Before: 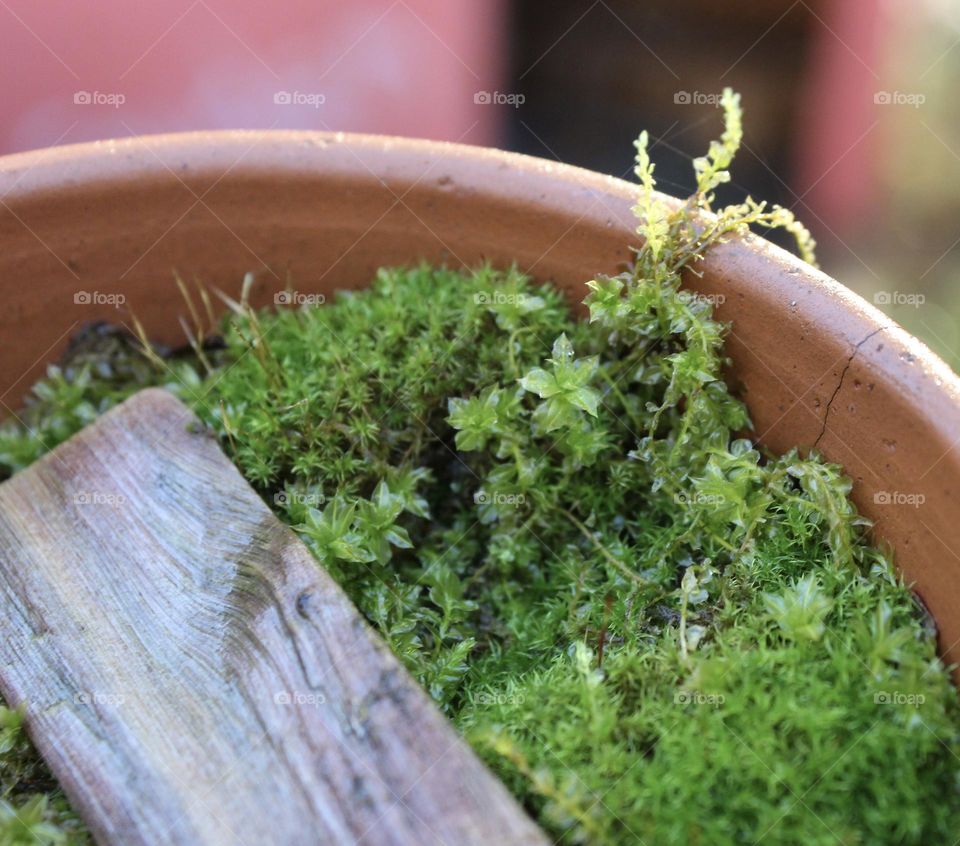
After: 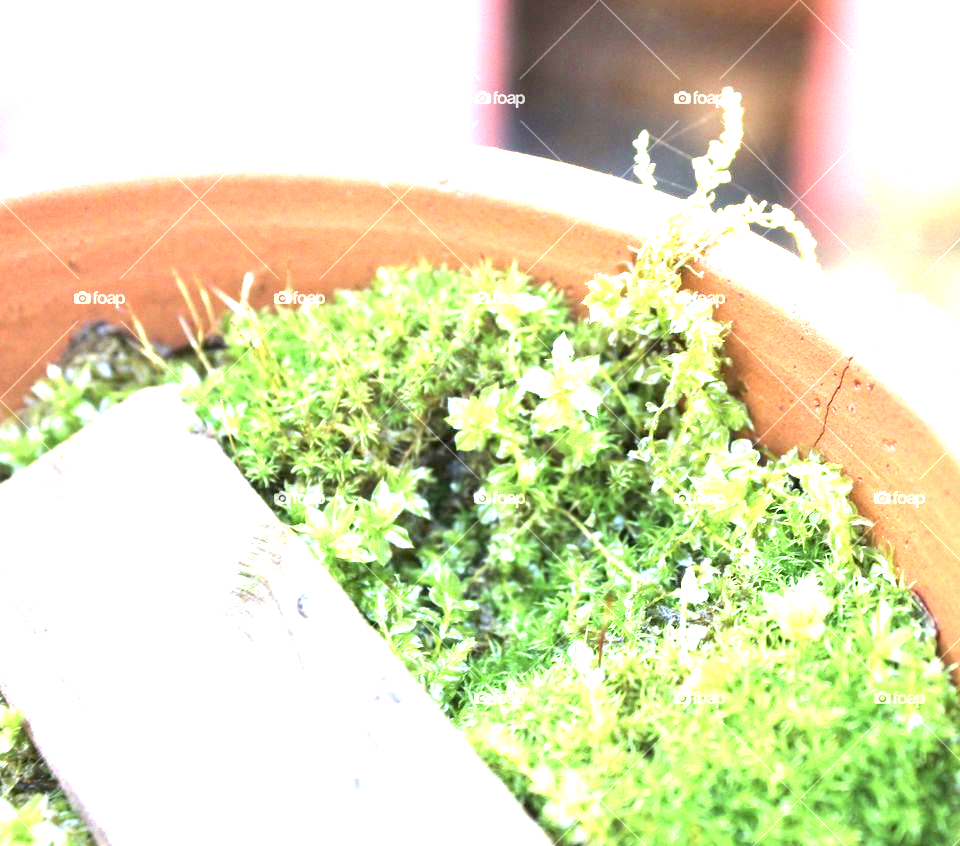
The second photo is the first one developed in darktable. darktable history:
exposure: black level correction 0.001, exposure 2.671 EV, compensate highlight preservation false
